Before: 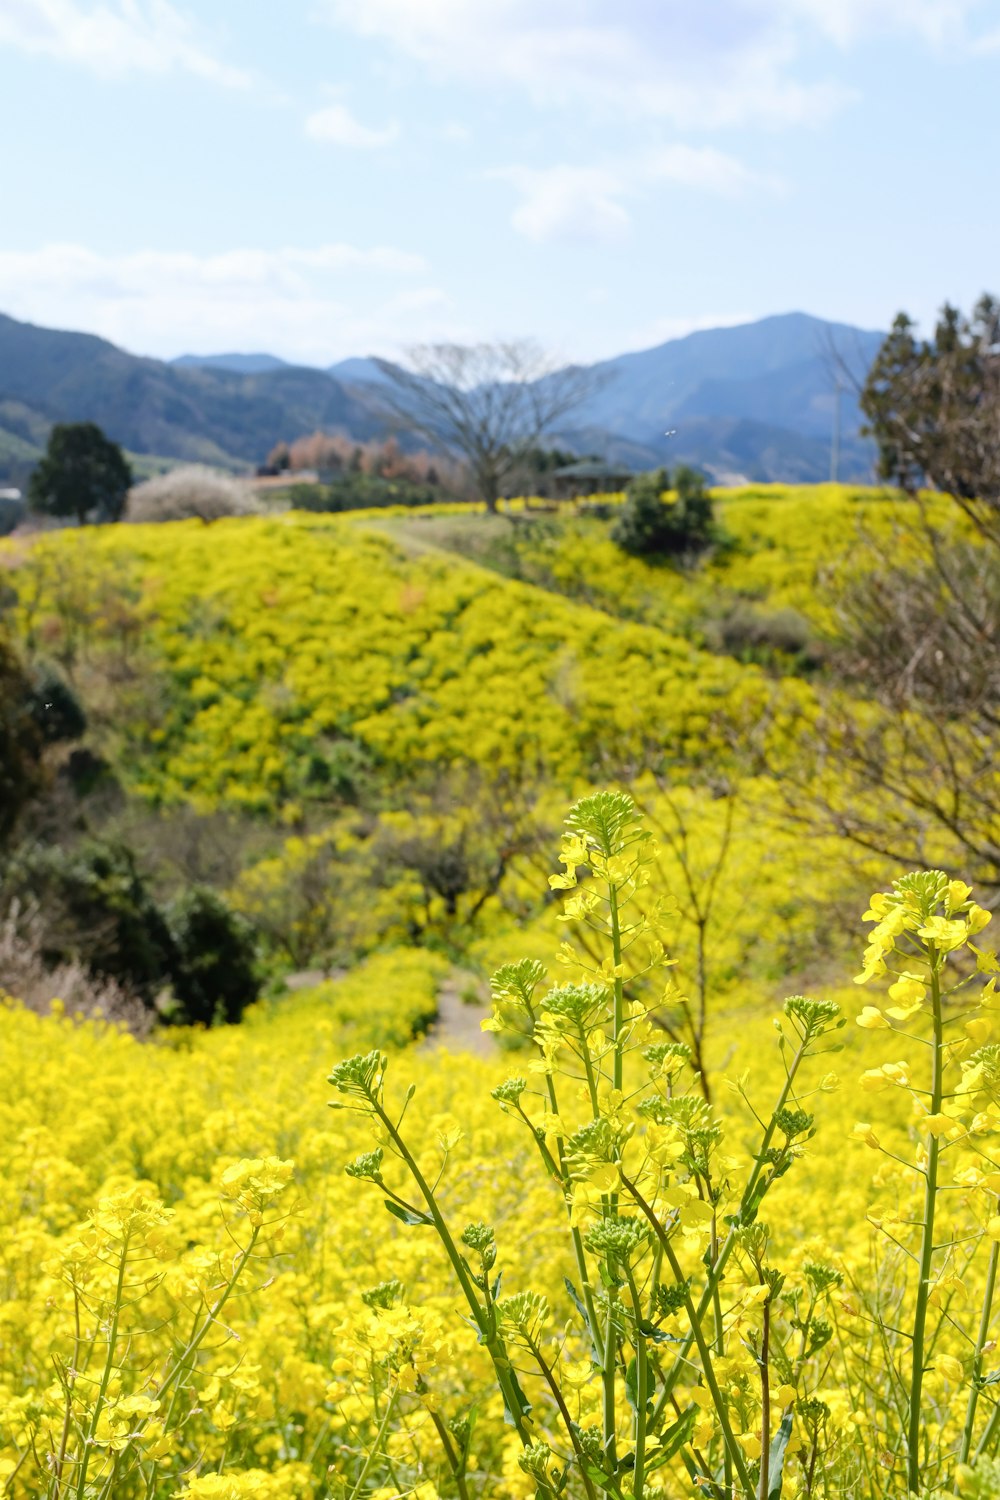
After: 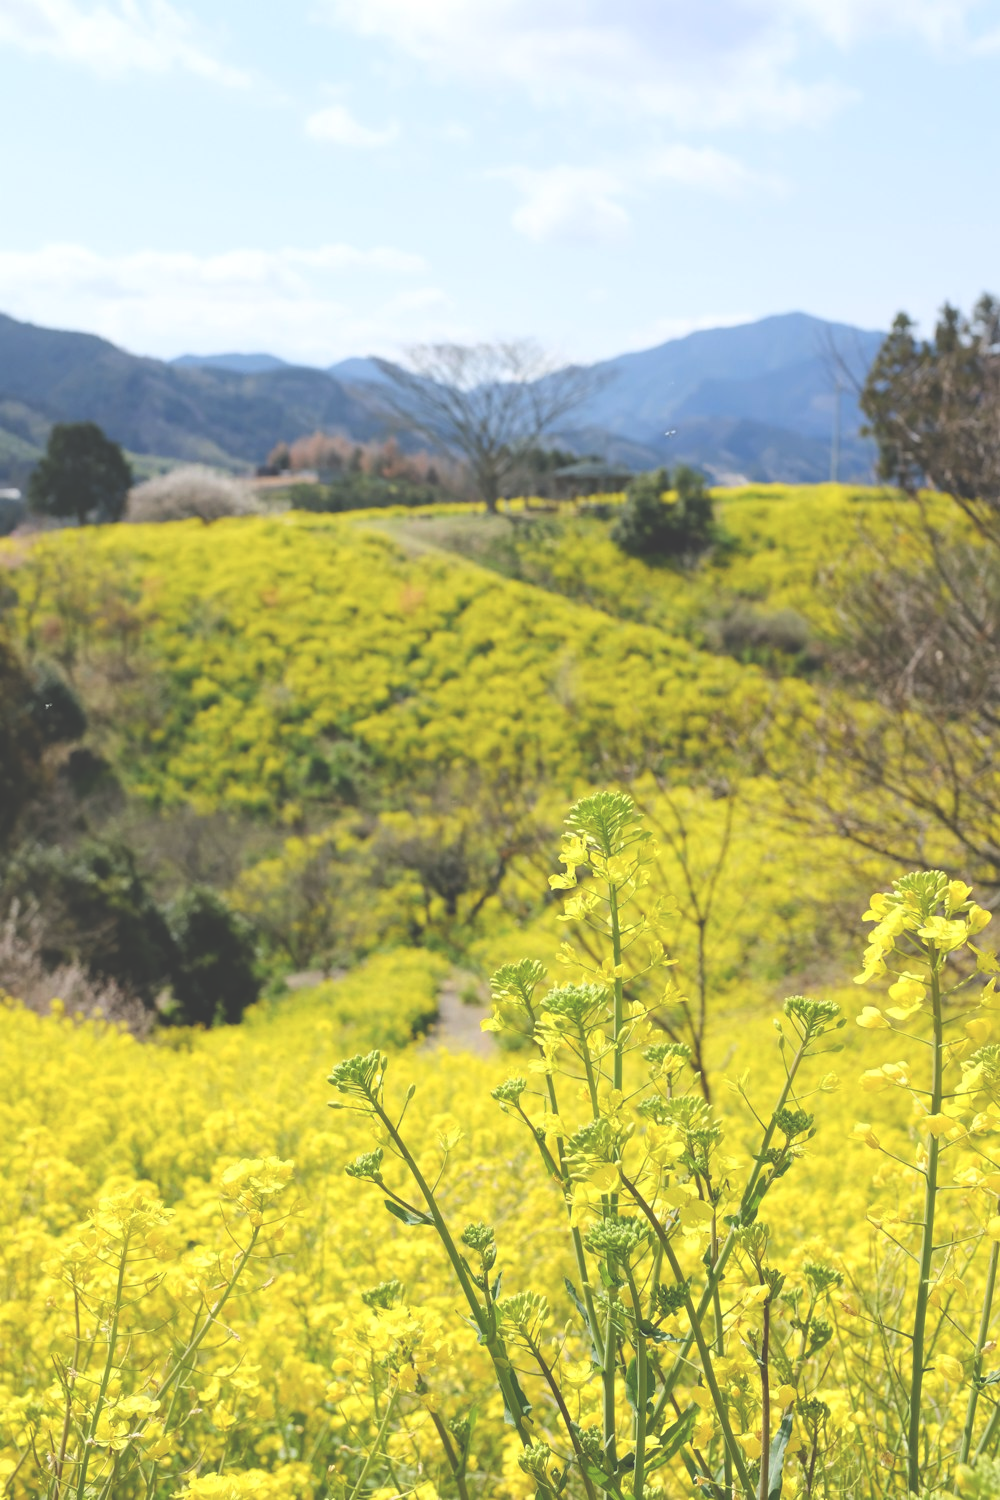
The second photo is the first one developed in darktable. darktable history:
exposure: black level correction -0.04, exposure 0.062 EV, compensate exposure bias true, compensate highlight preservation false
